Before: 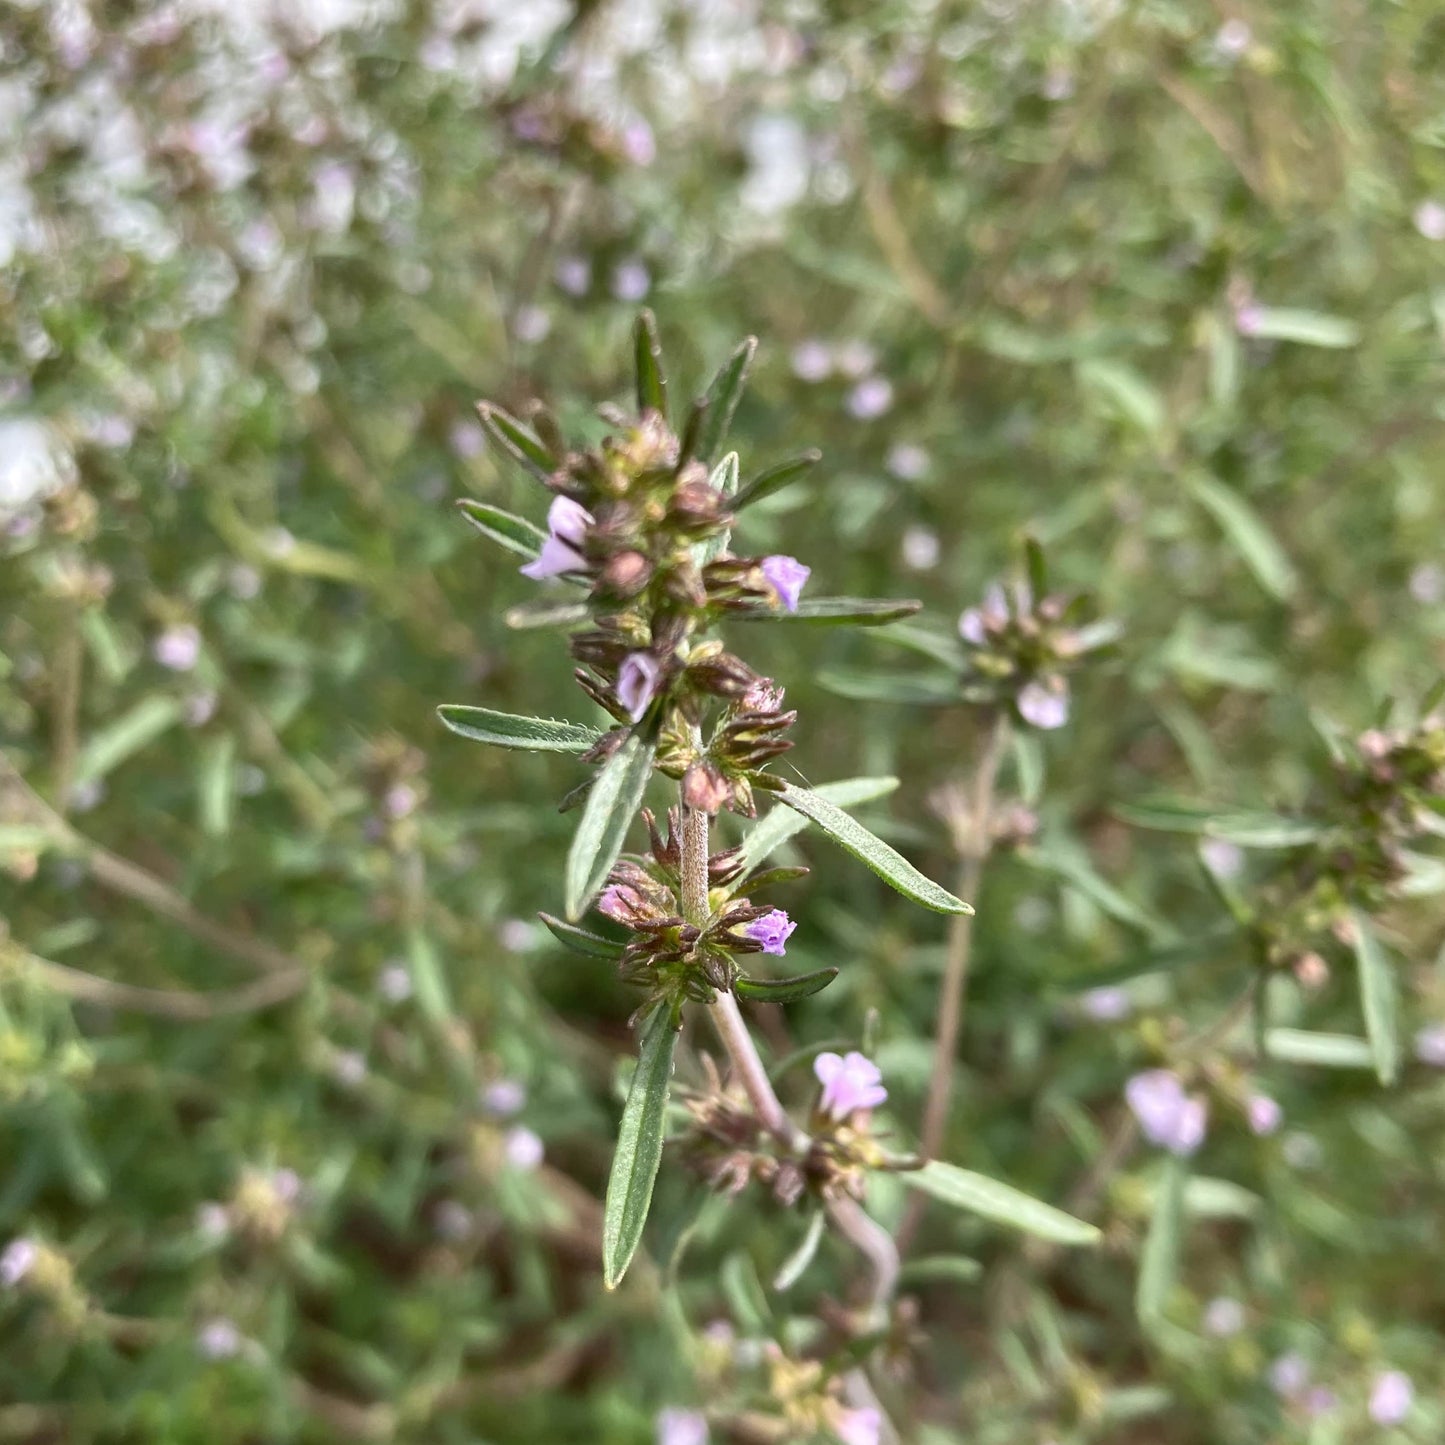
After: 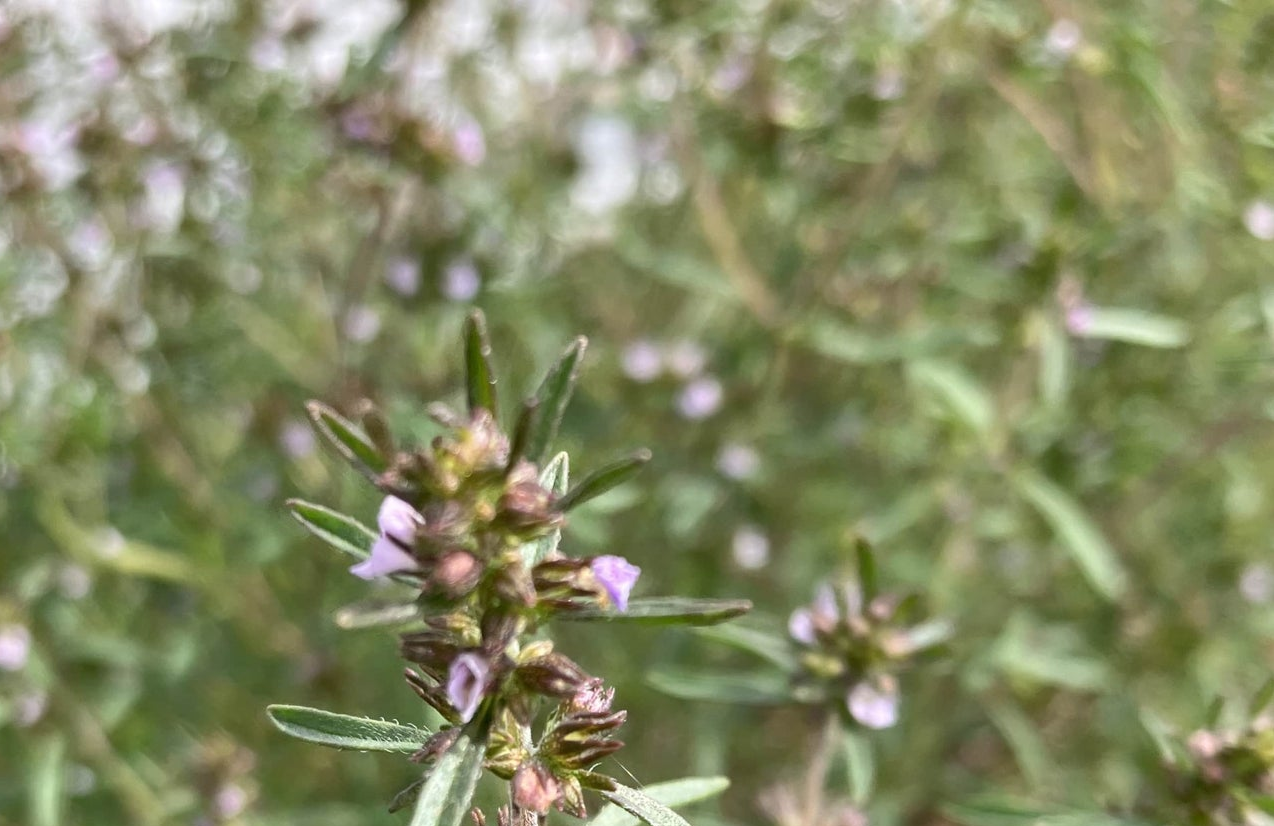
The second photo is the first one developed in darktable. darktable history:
crop and rotate: left 11.812%, bottom 42.776%
